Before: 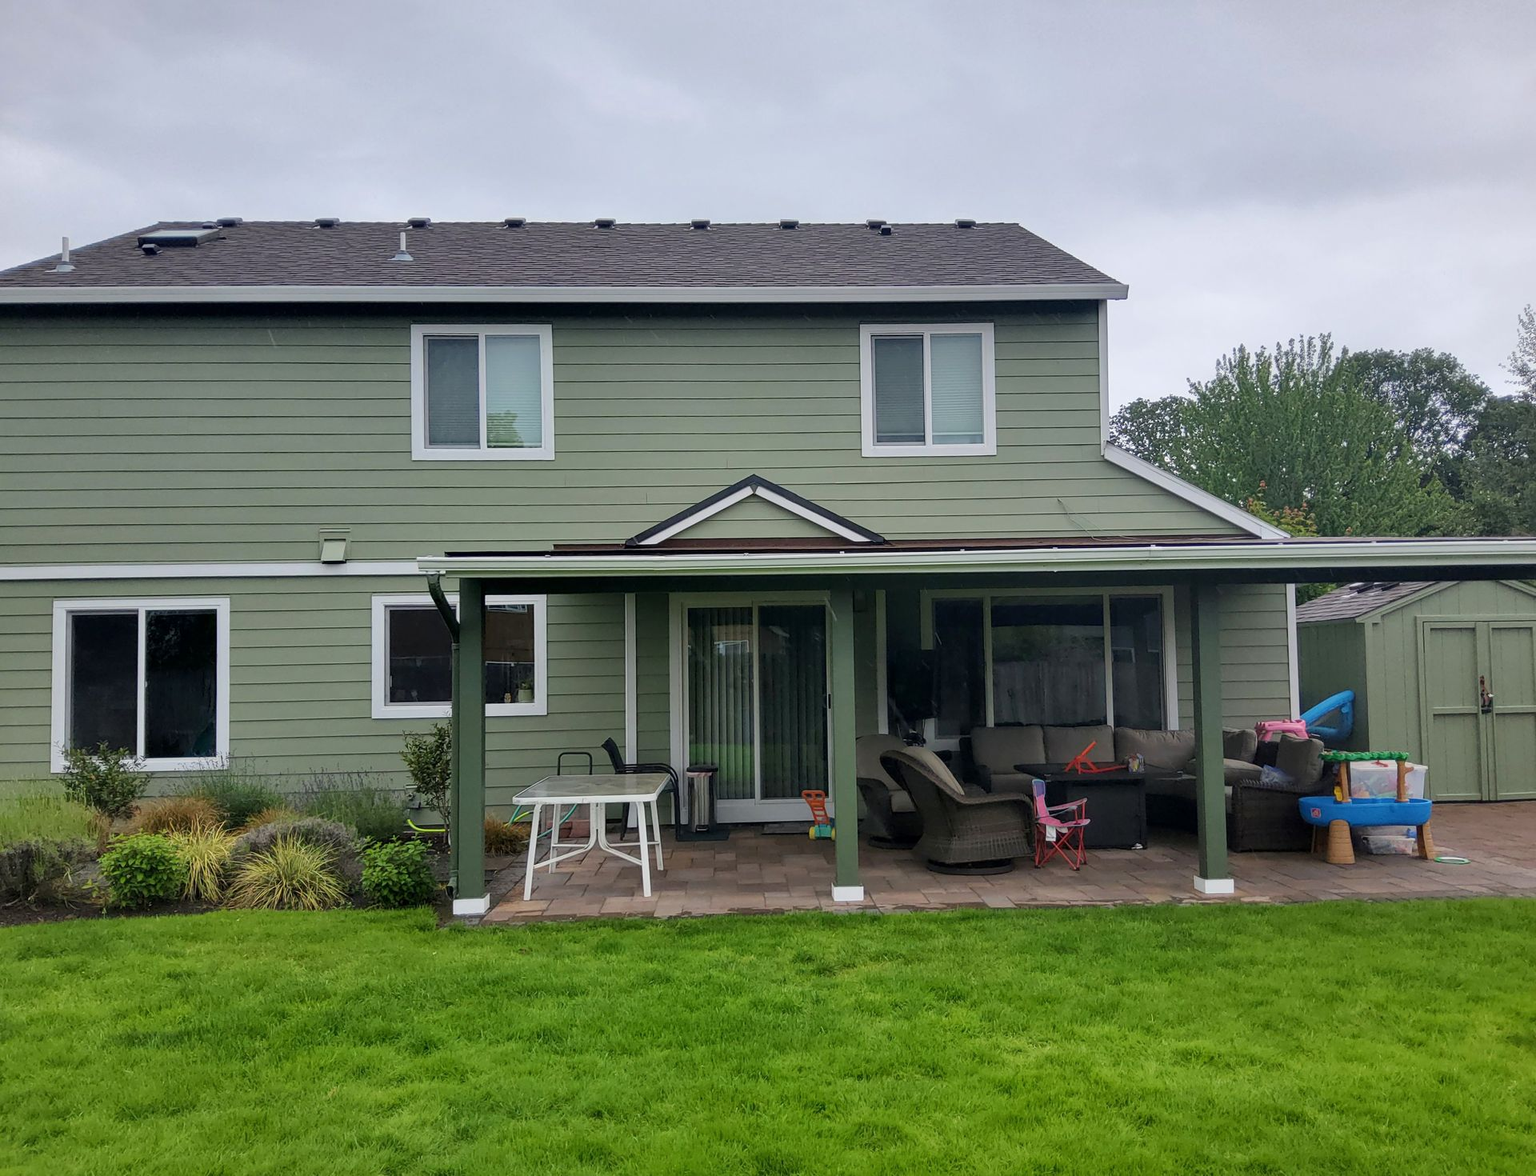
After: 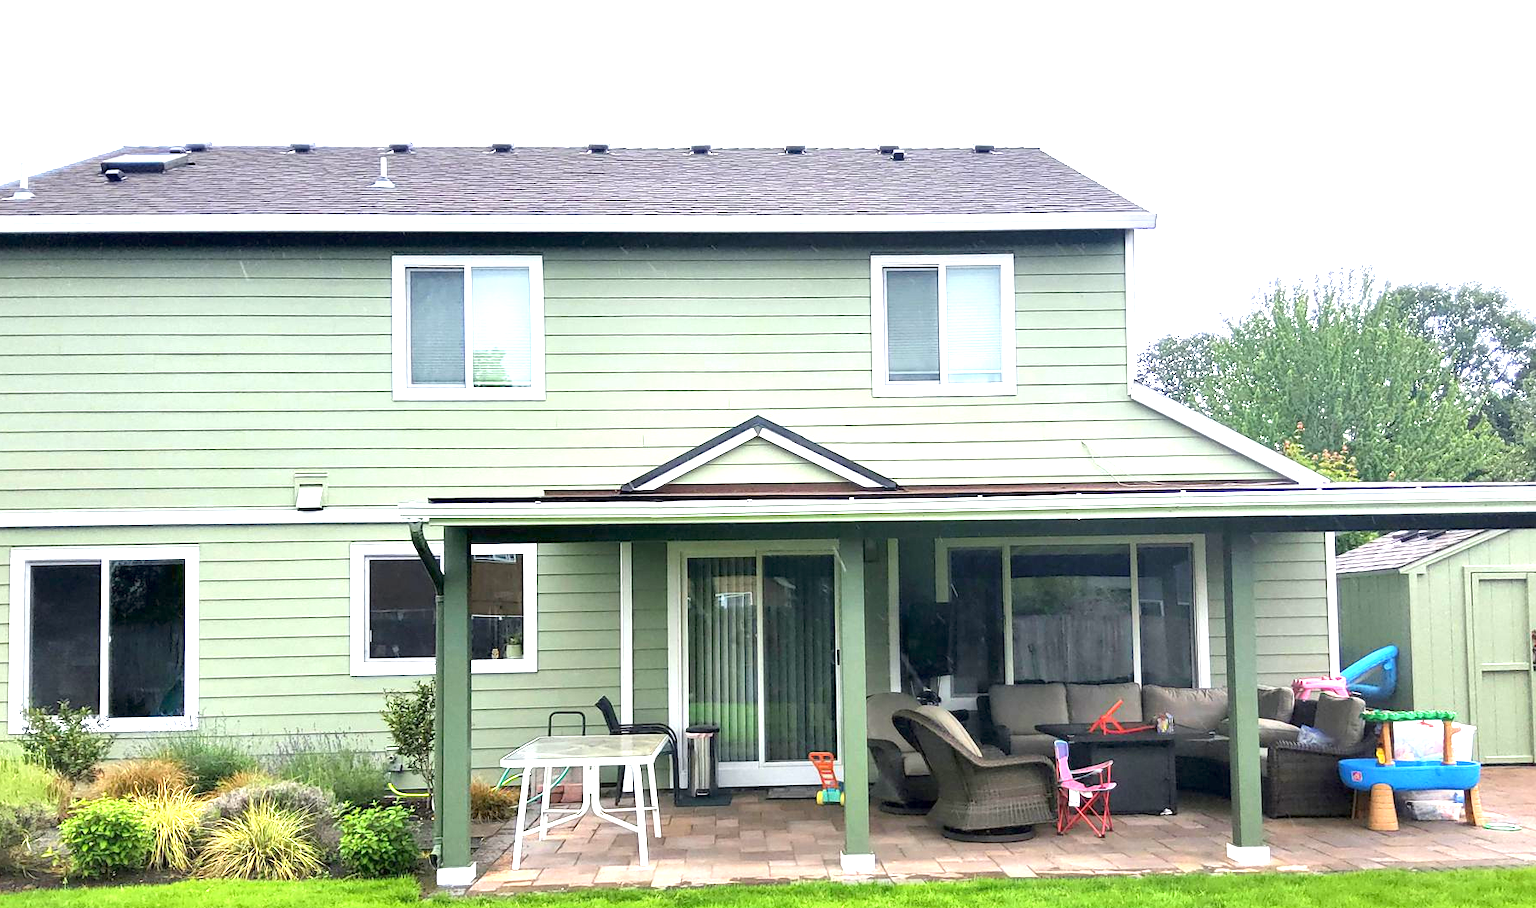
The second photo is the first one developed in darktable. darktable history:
crop: left 2.83%, top 7.229%, right 3.329%, bottom 20.307%
exposure: exposure 2.01 EV, compensate exposure bias true, compensate highlight preservation false
